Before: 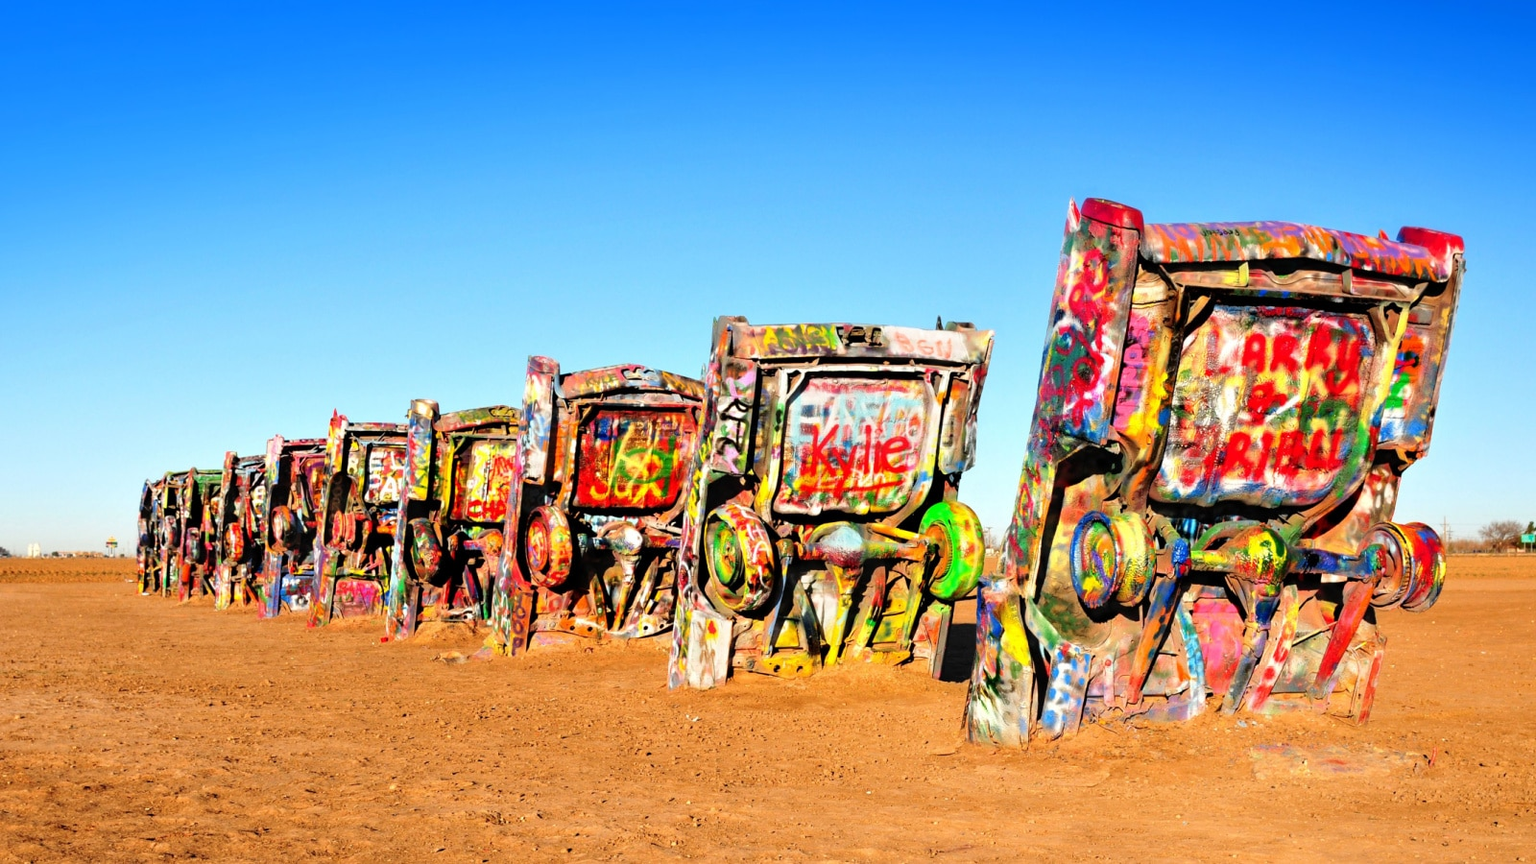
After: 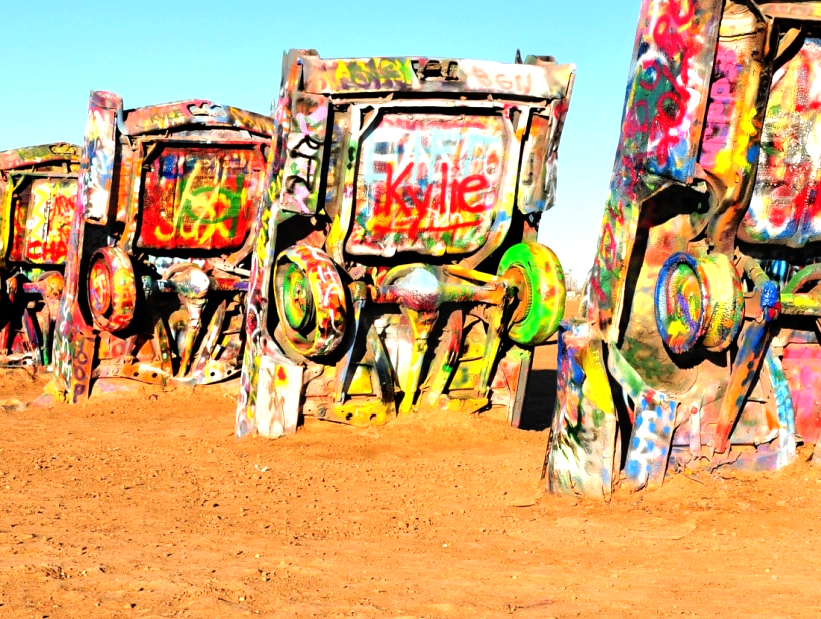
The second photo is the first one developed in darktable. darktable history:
tone equalizer: -8 EV -0.379 EV, -7 EV -0.387 EV, -6 EV -0.326 EV, -5 EV -0.235 EV, -3 EV 0.197 EV, -2 EV 0.304 EV, -1 EV 0.395 EV, +0 EV 0.409 EV
crop and rotate: left 28.777%, top 31.168%, right 19.858%
